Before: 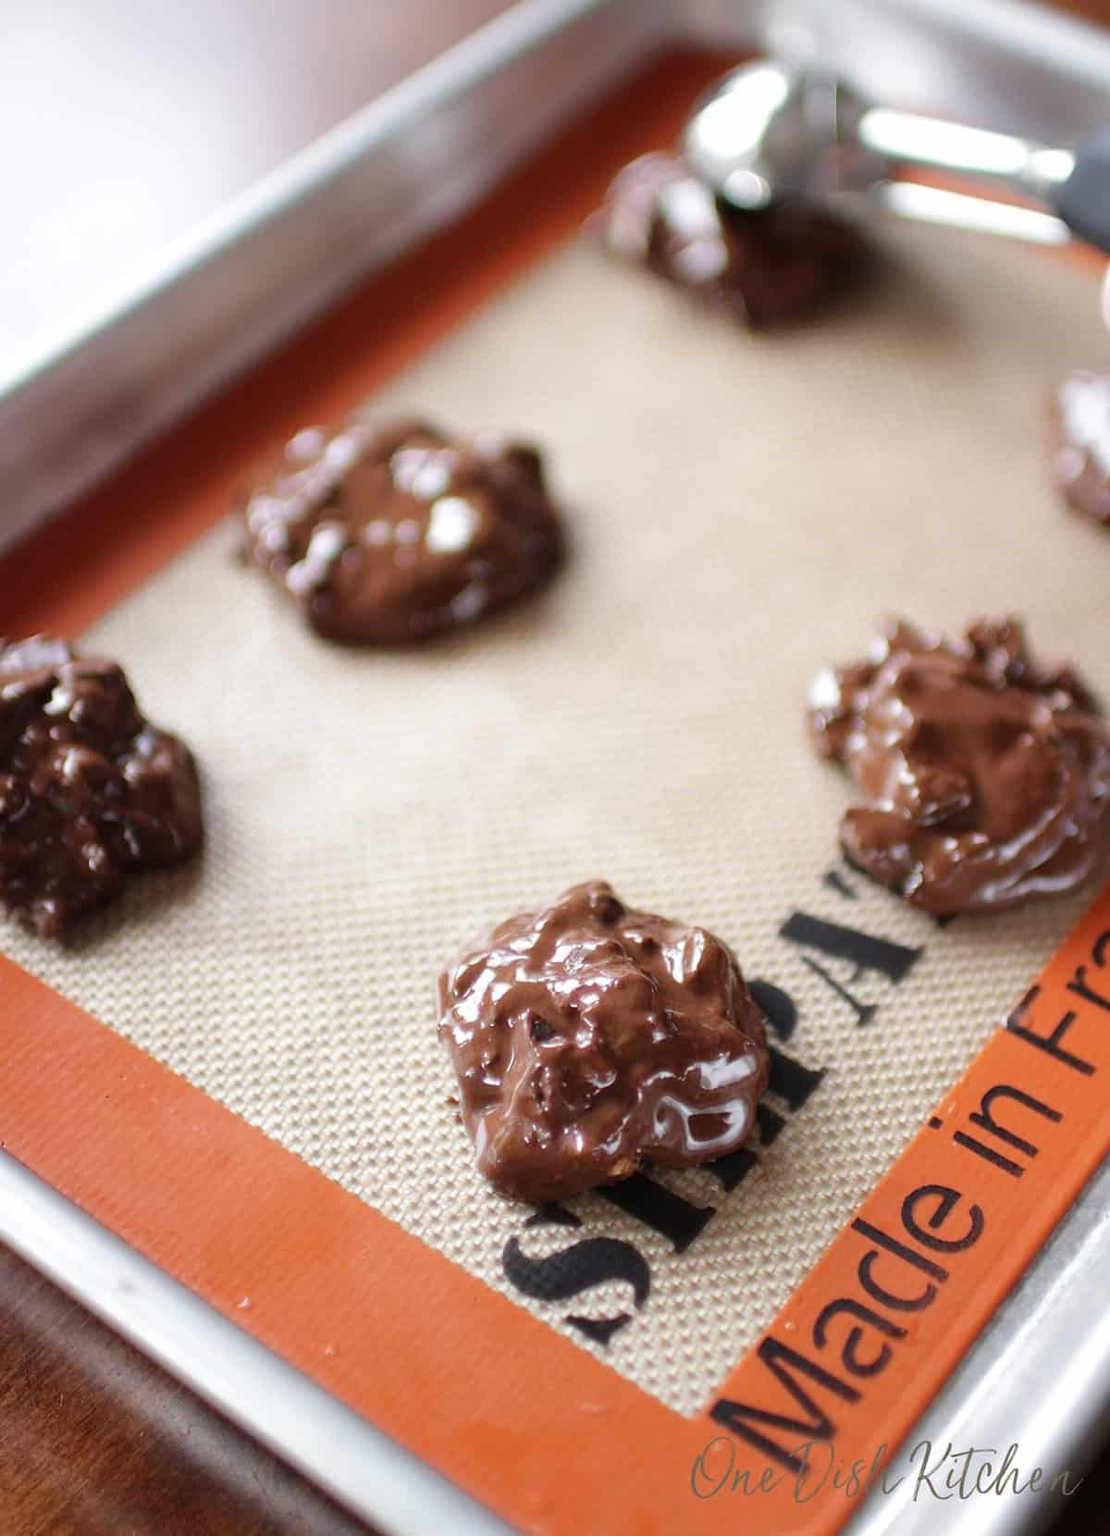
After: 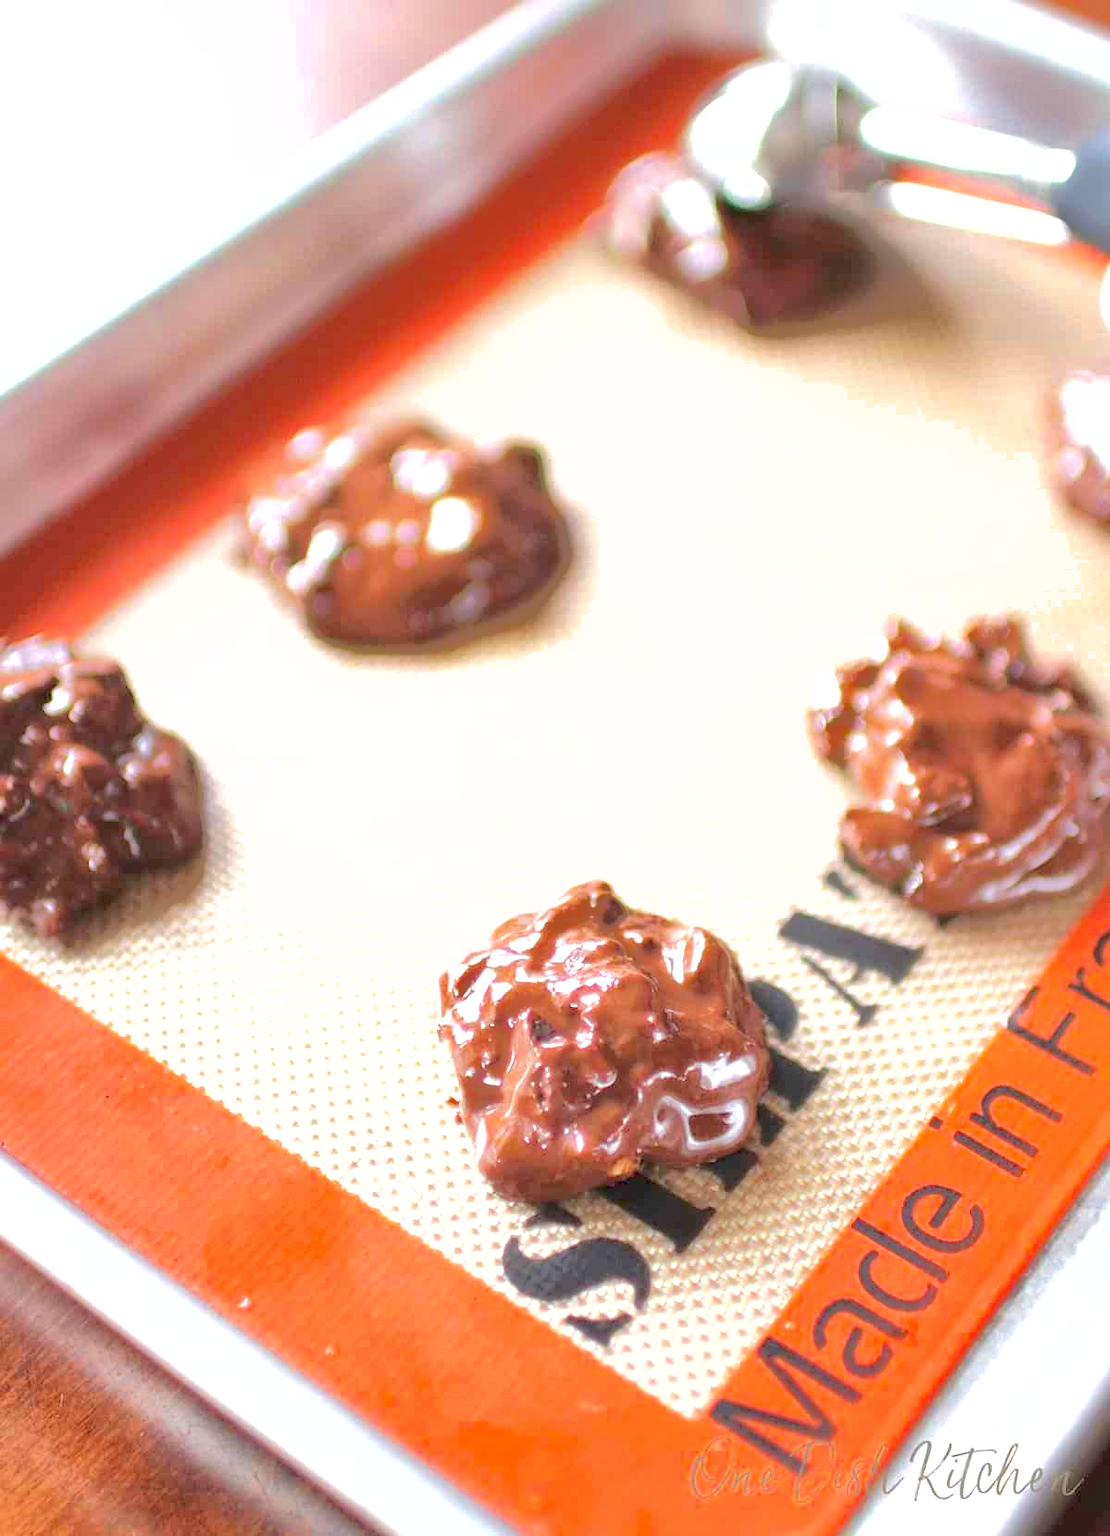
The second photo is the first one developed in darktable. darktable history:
exposure: exposure 0.201 EV, compensate highlight preservation false
tone equalizer: -8 EV 1.99 EV, -7 EV 1.99 EV, -6 EV 1.97 EV, -5 EV 1.97 EV, -4 EV 1.98 EV, -3 EV 1.49 EV, -2 EV 0.977 EV, -1 EV 0.494 EV, edges refinement/feathering 500, mask exposure compensation -1.57 EV, preserve details no
shadows and highlights: shadows 39.49, highlights -60.08
